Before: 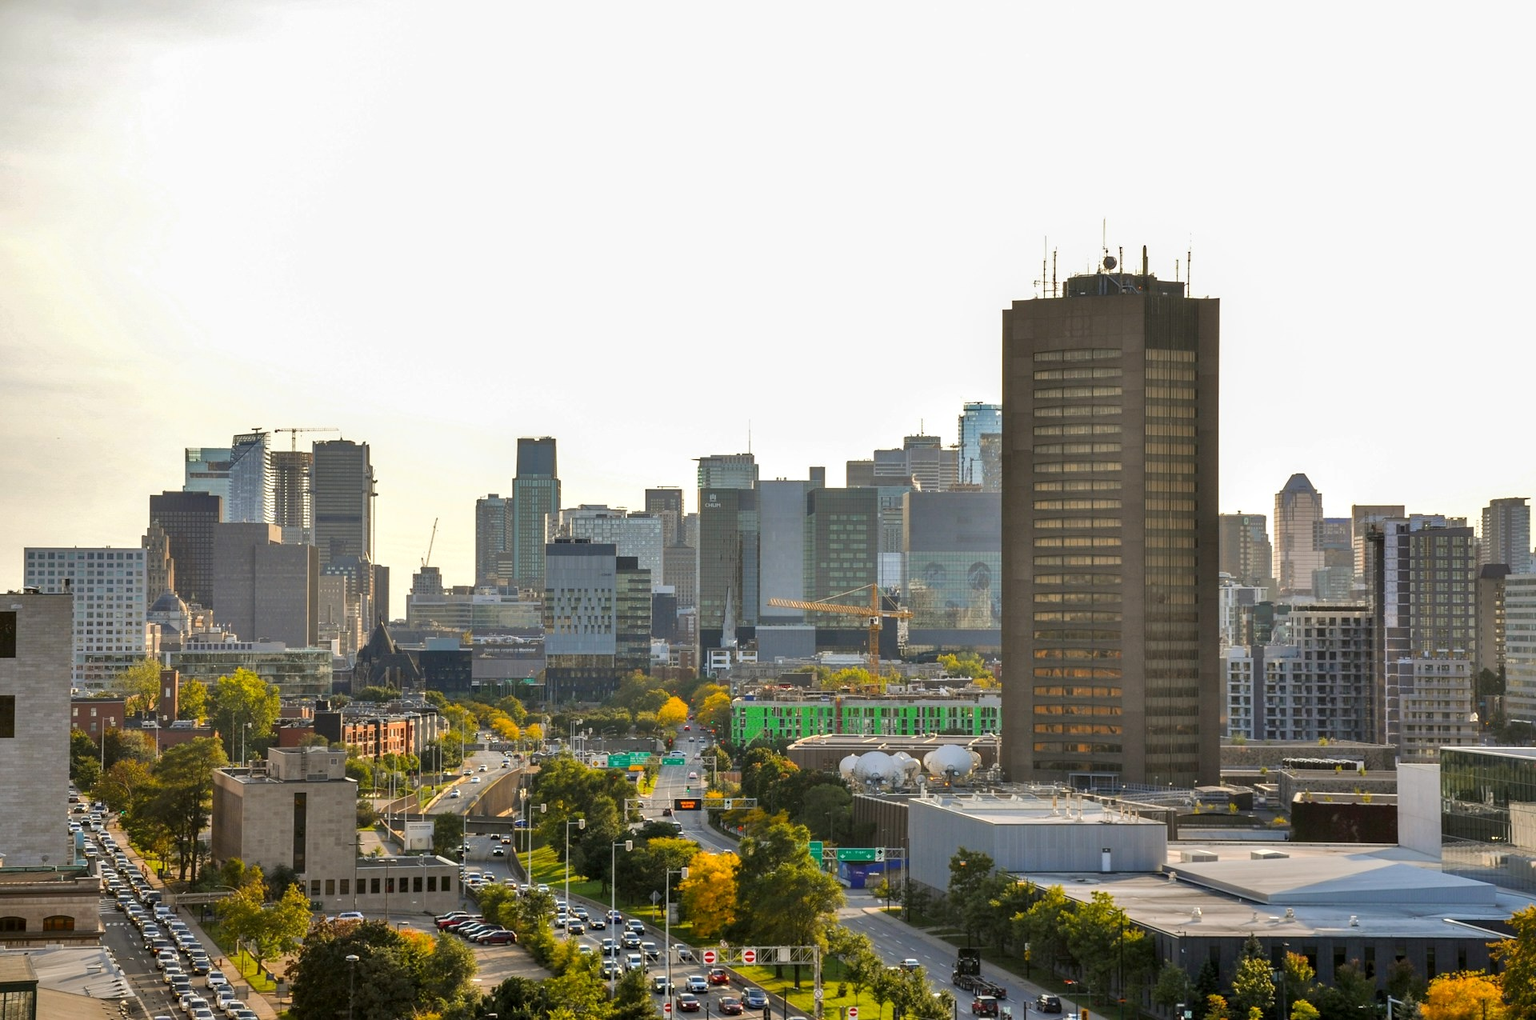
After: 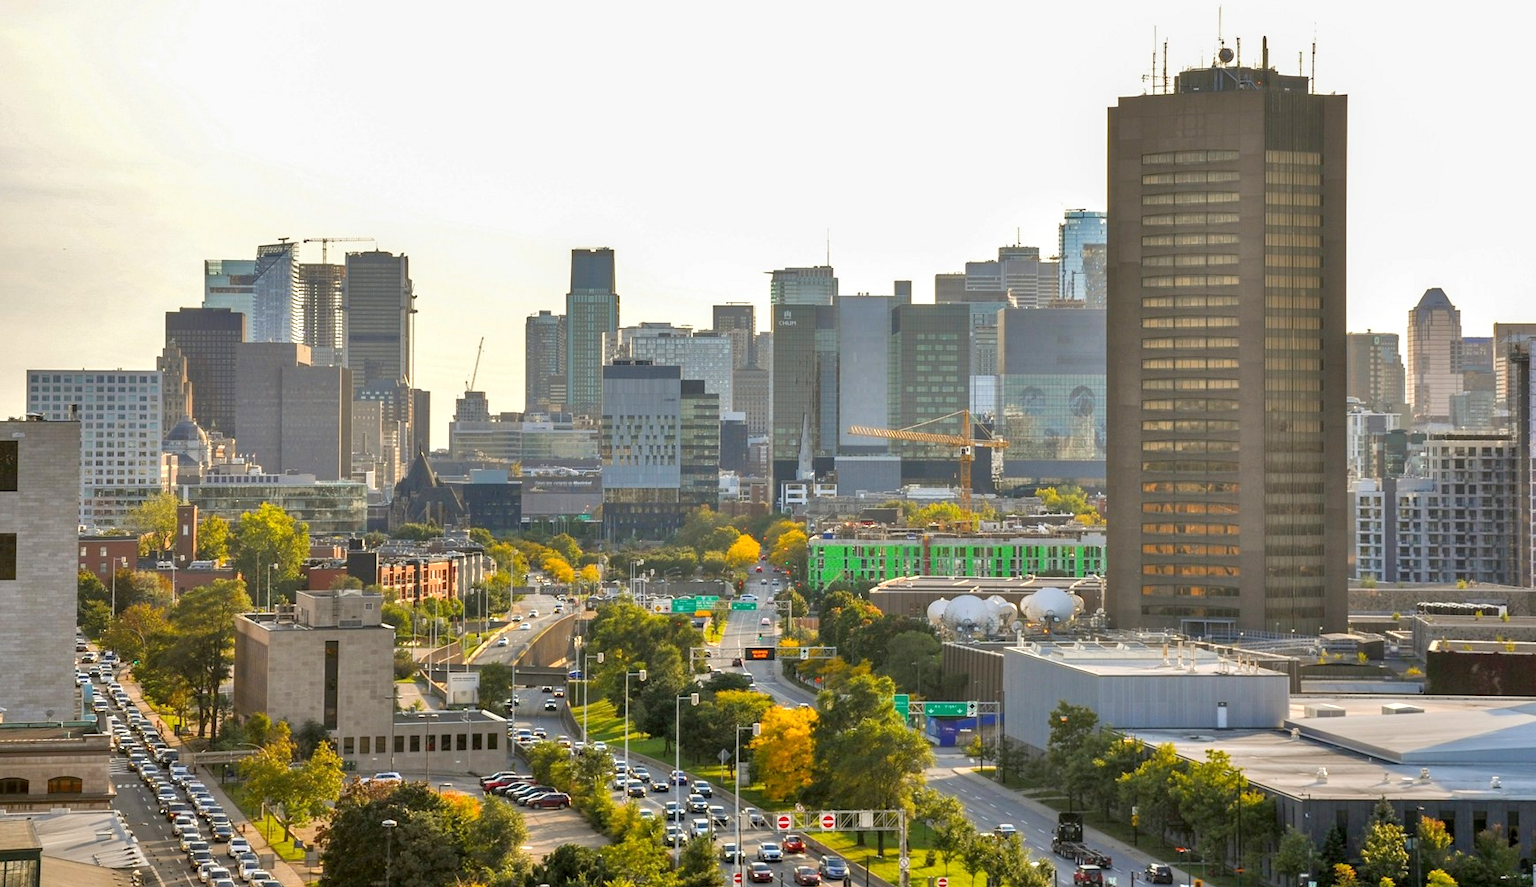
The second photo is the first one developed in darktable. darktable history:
tone equalizer: -8 EV 1 EV, -7 EV 1 EV, -6 EV 1 EV, -5 EV 1 EV, -4 EV 1 EV, -3 EV 0.75 EV, -2 EV 0.5 EV, -1 EV 0.25 EV
crop: top 20.916%, right 9.437%, bottom 0.316%
